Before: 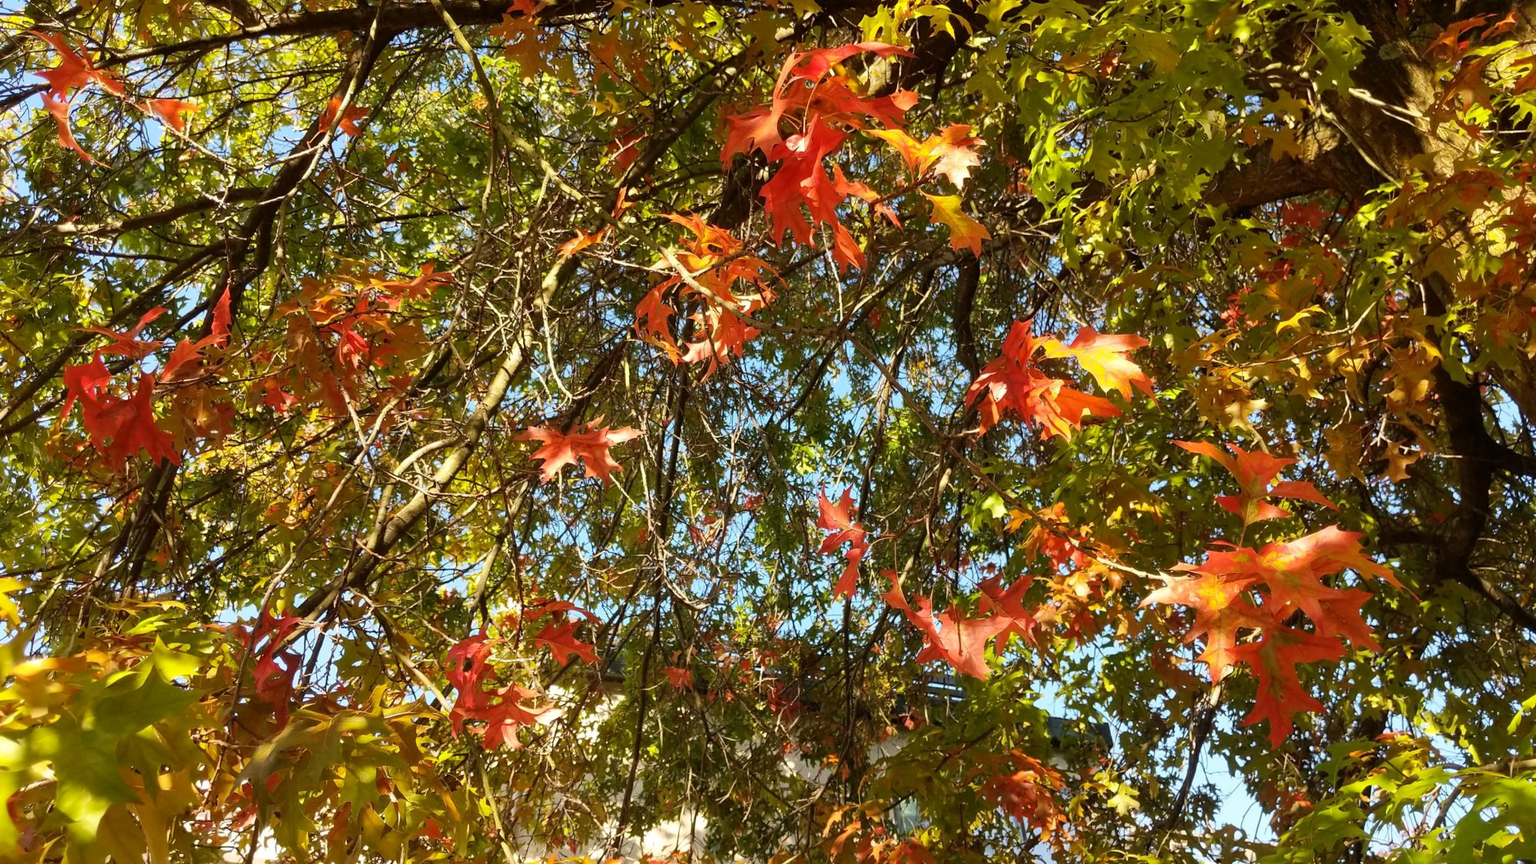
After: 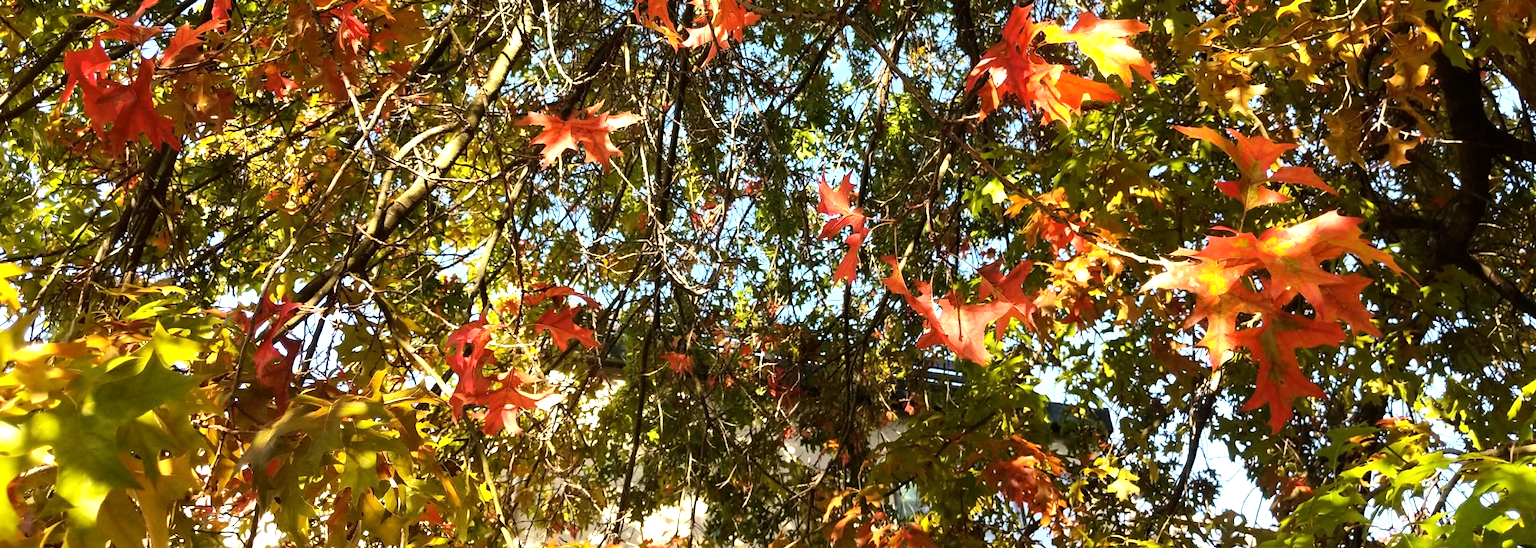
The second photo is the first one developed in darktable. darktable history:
tone equalizer: -8 EV -0.768 EV, -7 EV -0.697 EV, -6 EV -0.614 EV, -5 EV -0.379 EV, -3 EV 0.402 EV, -2 EV 0.6 EV, -1 EV 0.694 EV, +0 EV 0.77 EV, edges refinement/feathering 500, mask exposure compensation -1.24 EV, preserve details no
crop and rotate: top 36.486%
